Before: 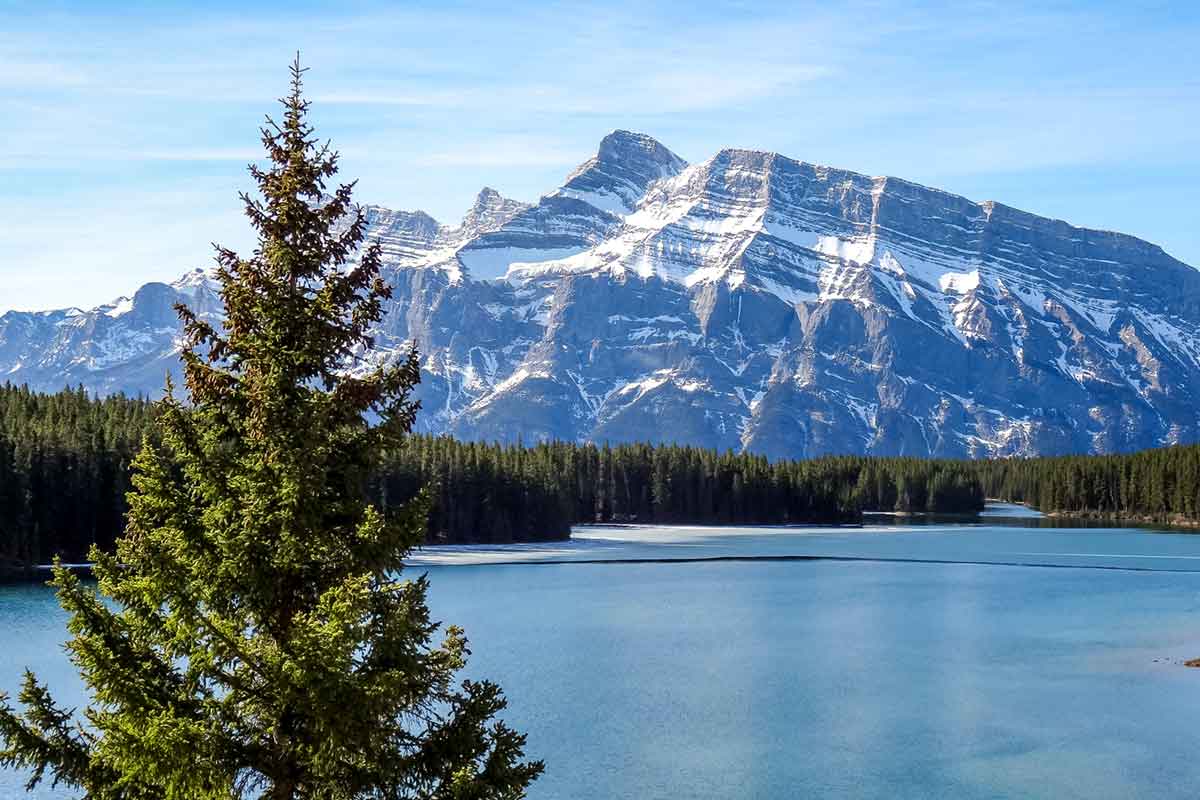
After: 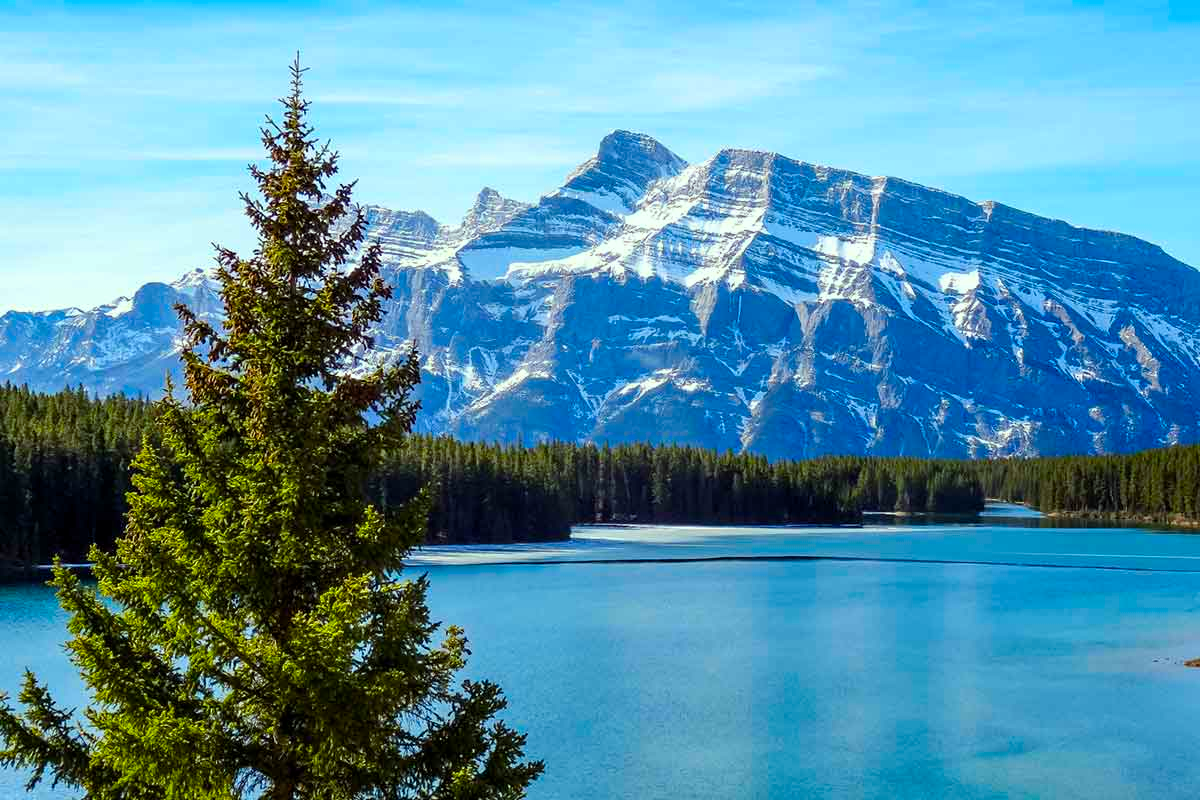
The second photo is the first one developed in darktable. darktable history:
color balance rgb: linear chroma grading › global chroma 15%, perceptual saturation grading › global saturation 30%
color correction: highlights a* -8, highlights b* 3.1
